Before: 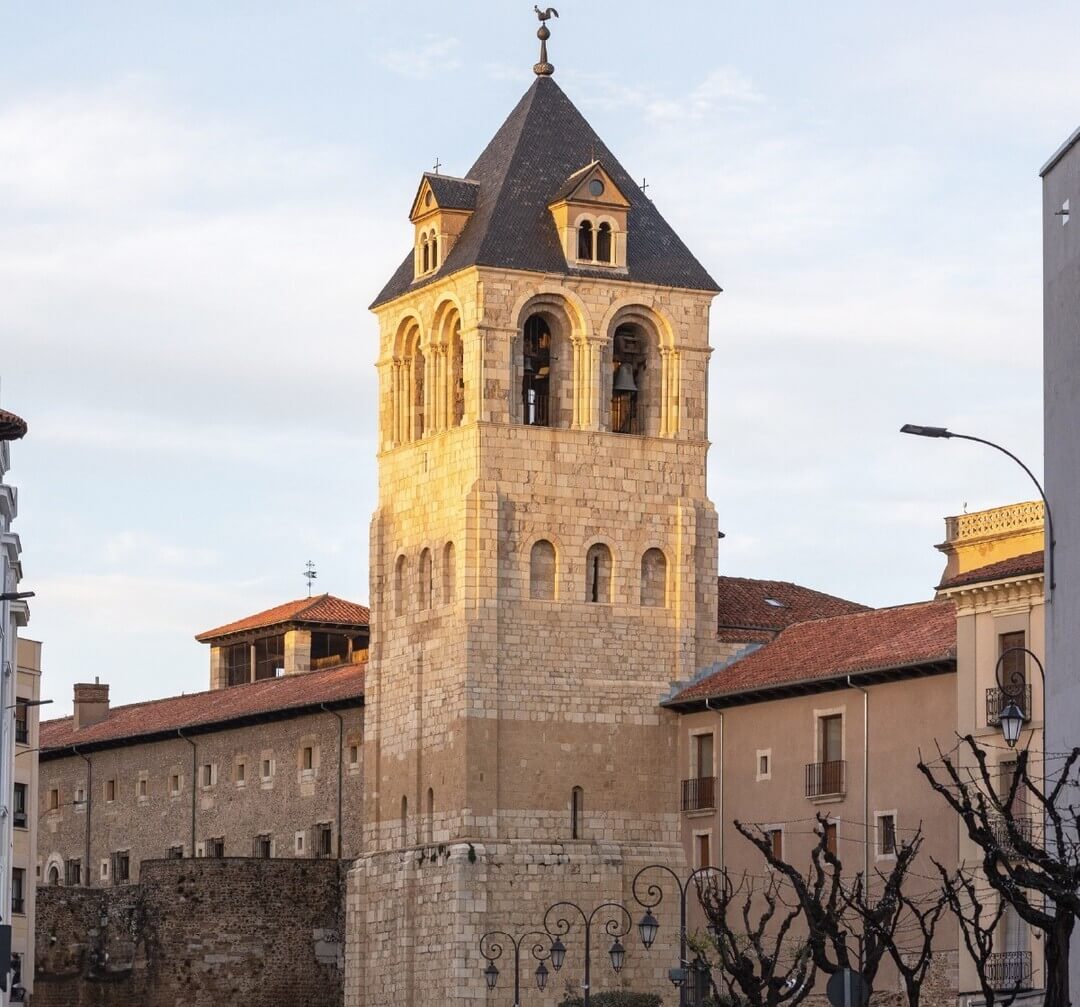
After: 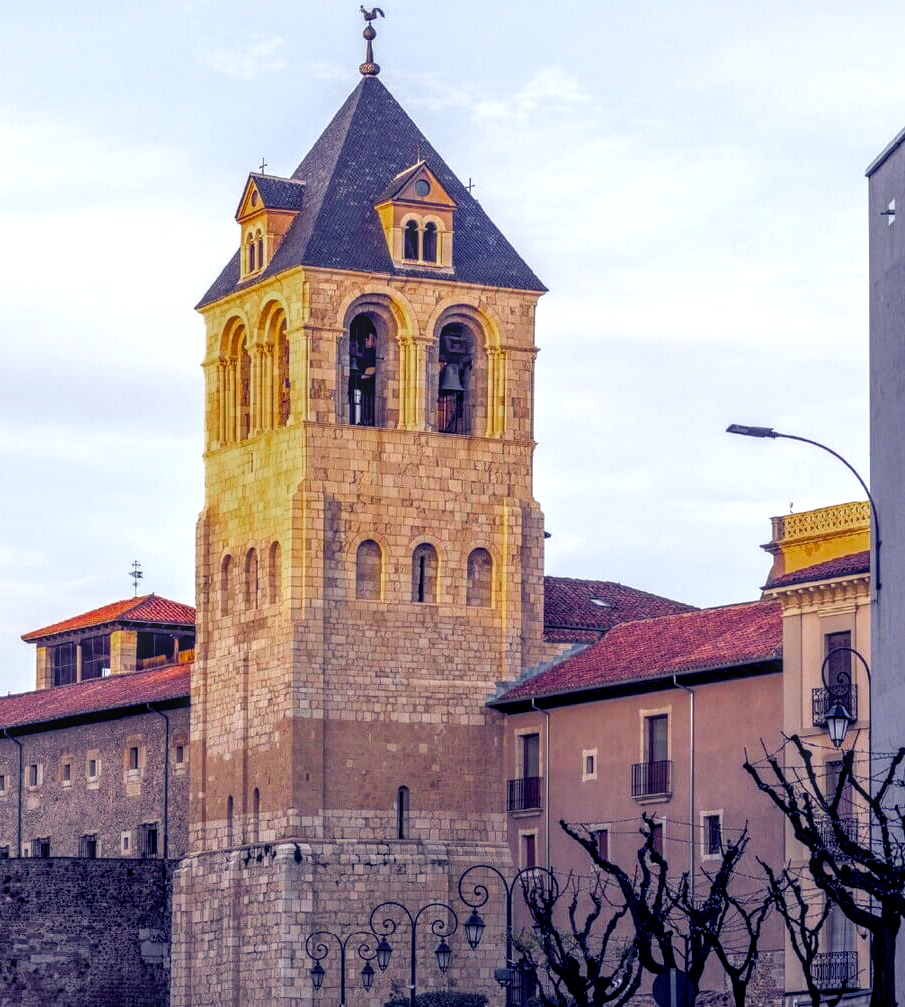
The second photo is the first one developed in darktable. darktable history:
color zones: curves: ch0 [(0, 0.48) (0.209, 0.398) (0.305, 0.332) (0.429, 0.493) (0.571, 0.5) (0.714, 0.5) (0.857, 0.5) (1, 0.48)]; ch1 [(0, 0.633) (0.143, 0.586) (0.286, 0.489) (0.429, 0.448) (0.571, 0.31) (0.714, 0.335) (0.857, 0.492) (1, 0.633)]; ch2 [(0, 0.448) (0.143, 0.498) (0.286, 0.5) (0.429, 0.5) (0.571, 0.5) (0.714, 0.5) (0.857, 0.5) (1, 0.448)]
crop: left 16.145%
color balance rgb: shadows lift › luminance -41.13%, shadows lift › chroma 14.13%, shadows lift › hue 260°, power › luminance -3.76%, power › chroma 0.56%, power › hue 40.37°, highlights gain › luminance 16.81%, highlights gain › chroma 2.94%, highlights gain › hue 260°, global offset › luminance -0.29%, global offset › chroma 0.31%, global offset › hue 260°, perceptual saturation grading › global saturation 20%, perceptual saturation grading › highlights -13.92%, perceptual saturation grading › shadows 50%
local contrast: highlights 0%, shadows 0%, detail 133%
